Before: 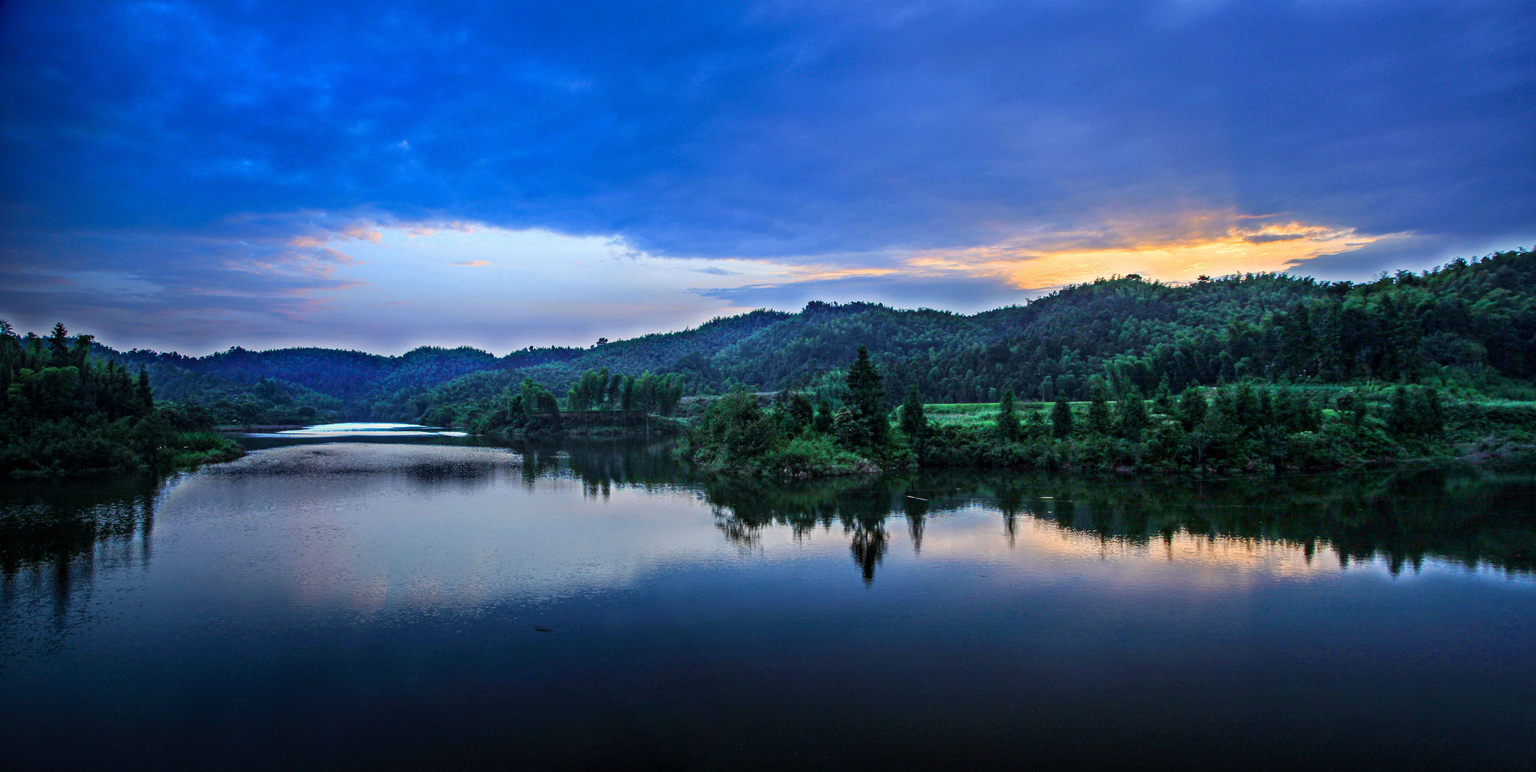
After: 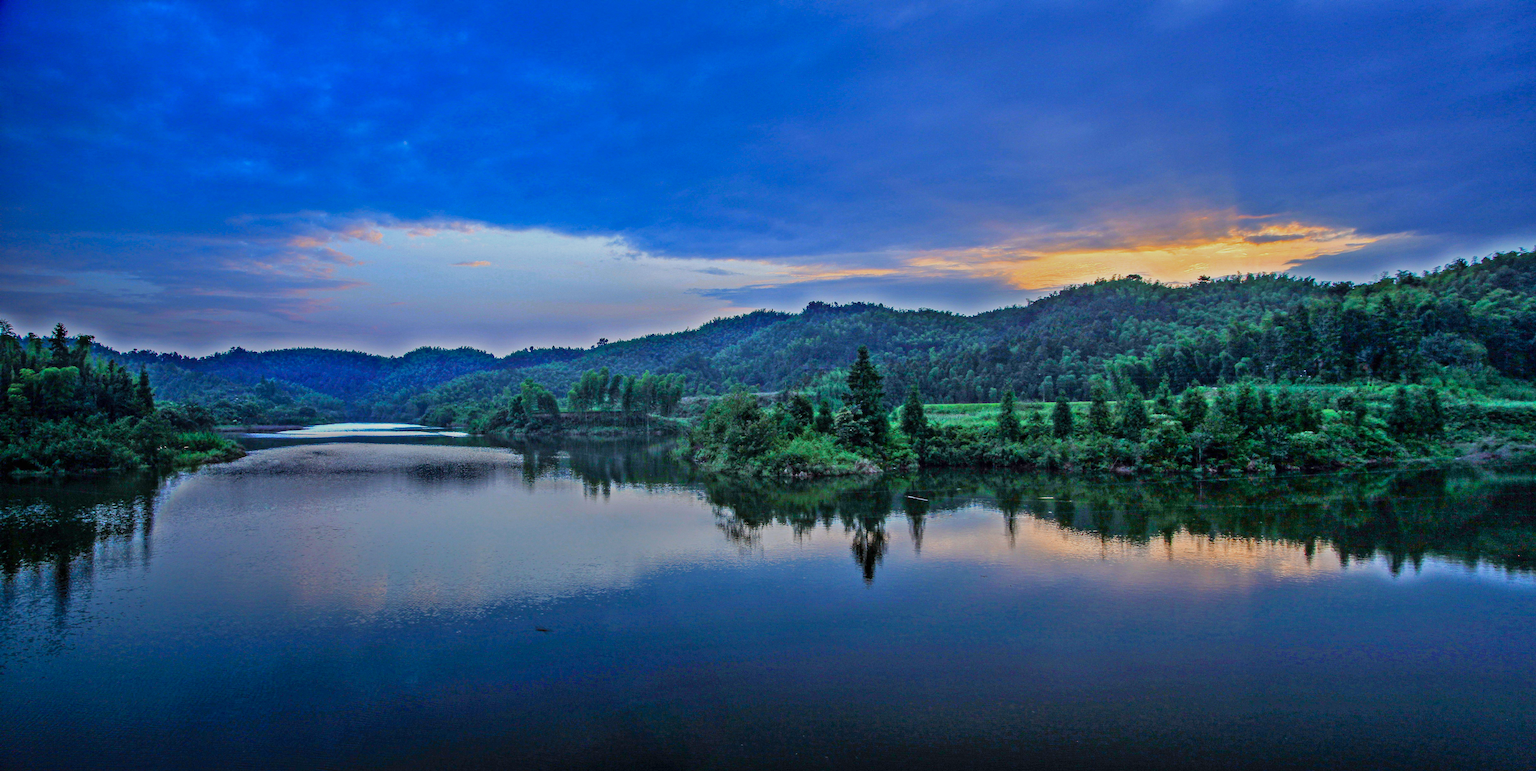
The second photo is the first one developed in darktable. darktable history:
shadows and highlights: soften with gaussian
tone equalizer: -8 EV 0.266 EV, -7 EV 0.404 EV, -6 EV 0.397 EV, -5 EV 0.212 EV, -3 EV -0.257 EV, -2 EV -0.387 EV, -1 EV -0.435 EV, +0 EV -0.253 EV, edges refinement/feathering 500, mask exposure compensation -1.57 EV, preserve details no
color correction: highlights b* -0.021, saturation 1.11
